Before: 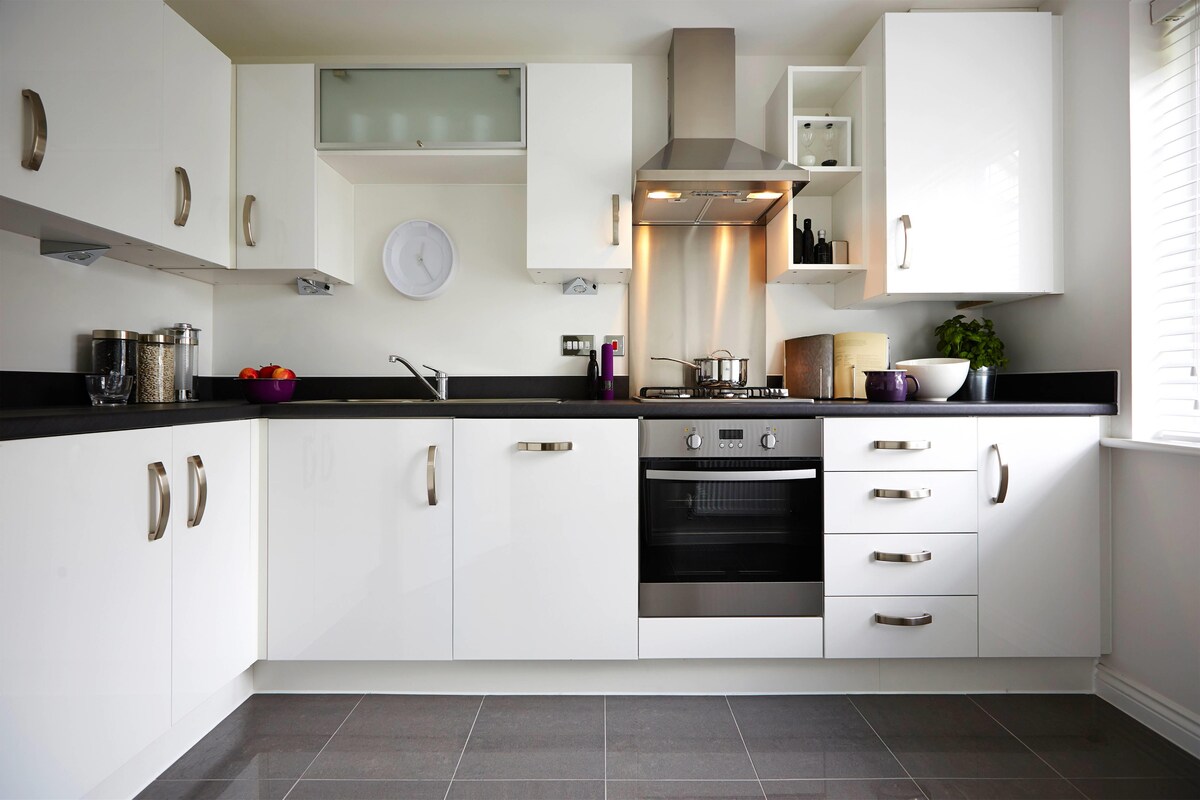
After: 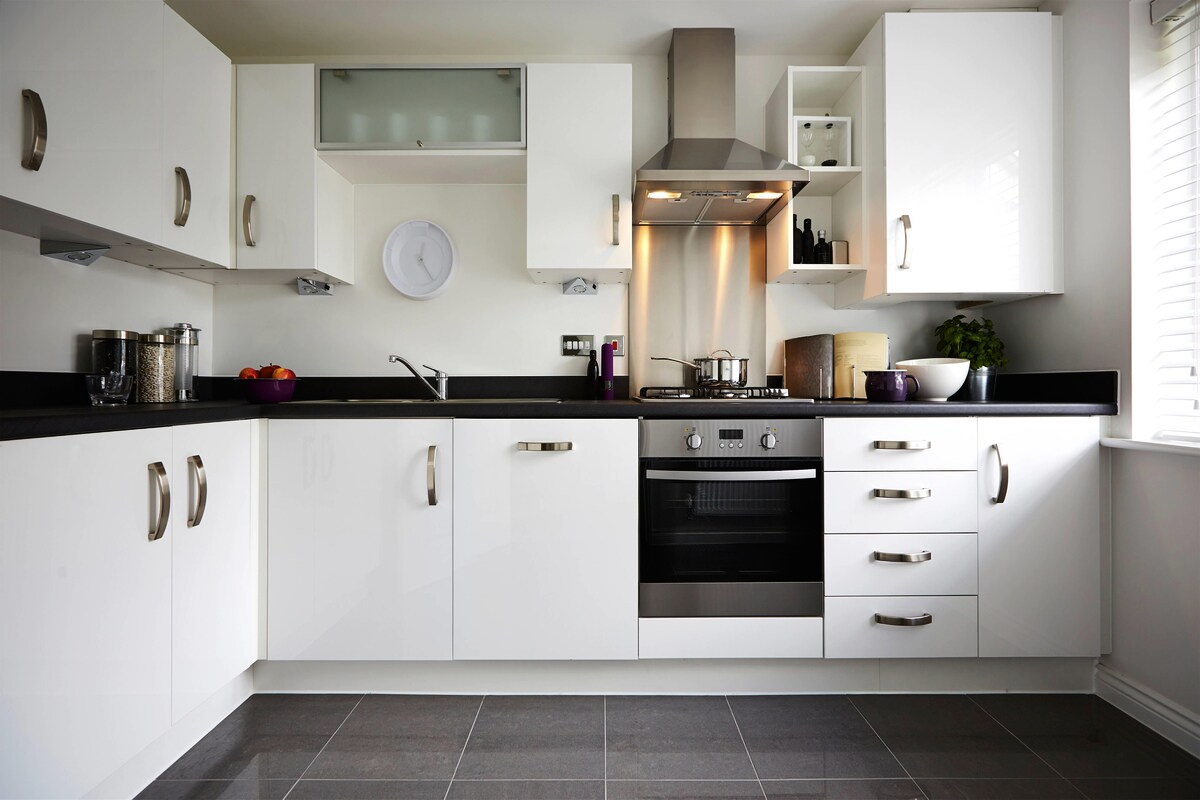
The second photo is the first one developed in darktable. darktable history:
tone curve: curves: ch0 [(0, 0) (0.003, 0.006) (0.011, 0.01) (0.025, 0.017) (0.044, 0.029) (0.069, 0.043) (0.1, 0.064) (0.136, 0.091) (0.177, 0.128) (0.224, 0.162) (0.277, 0.206) (0.335, 0.258) (0.399, 0.324) (0.468, 0.404) (0.543, 0.499) (0.623, 0.595) (0.709, 0.693) (0.801, 0.786) (0.898, 0.883) (1, 1)], color space Lab, linked channels
